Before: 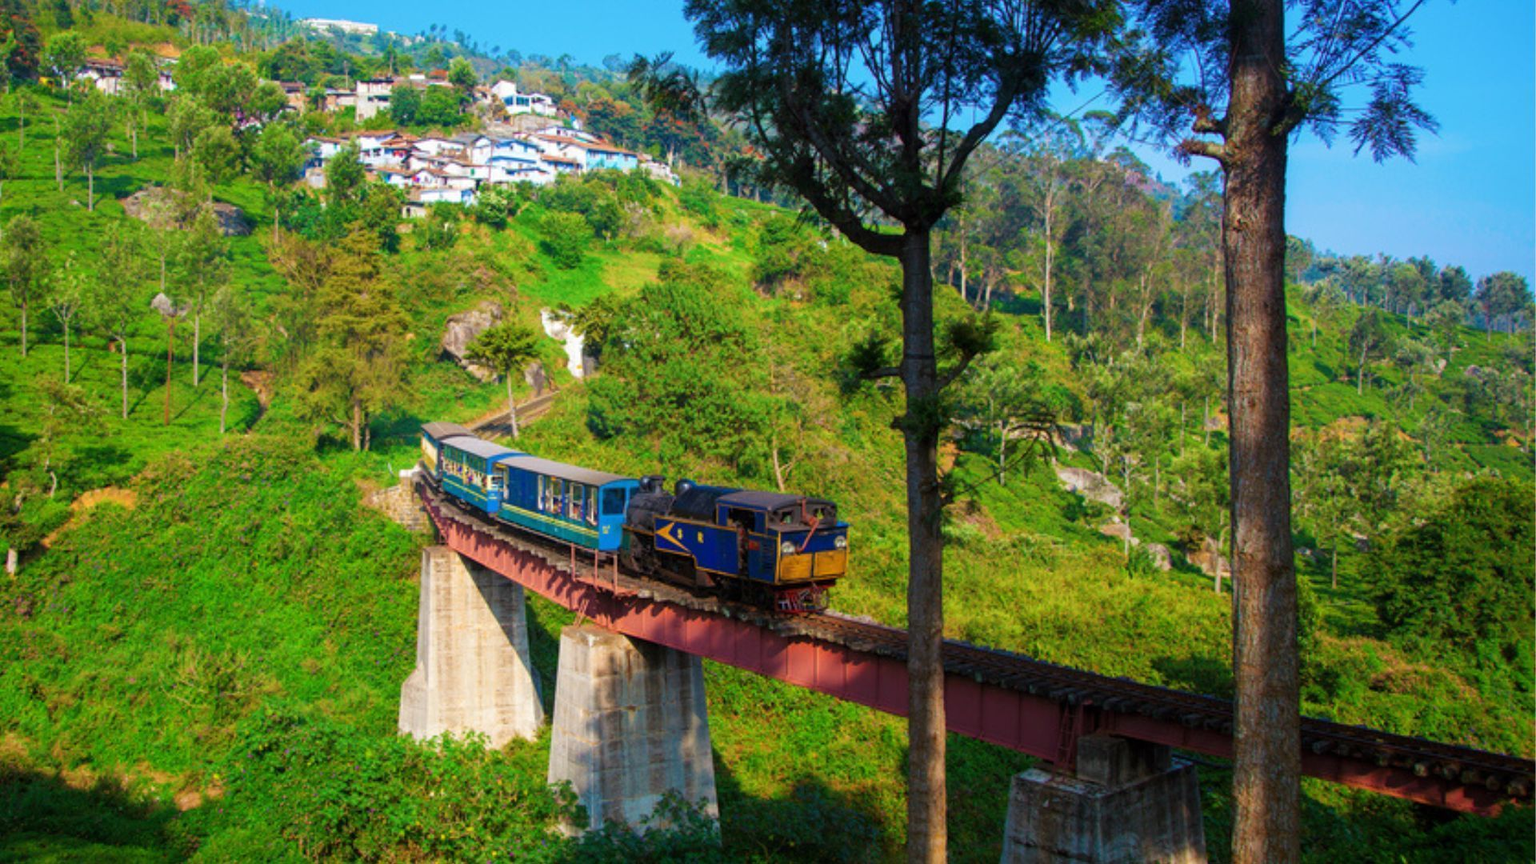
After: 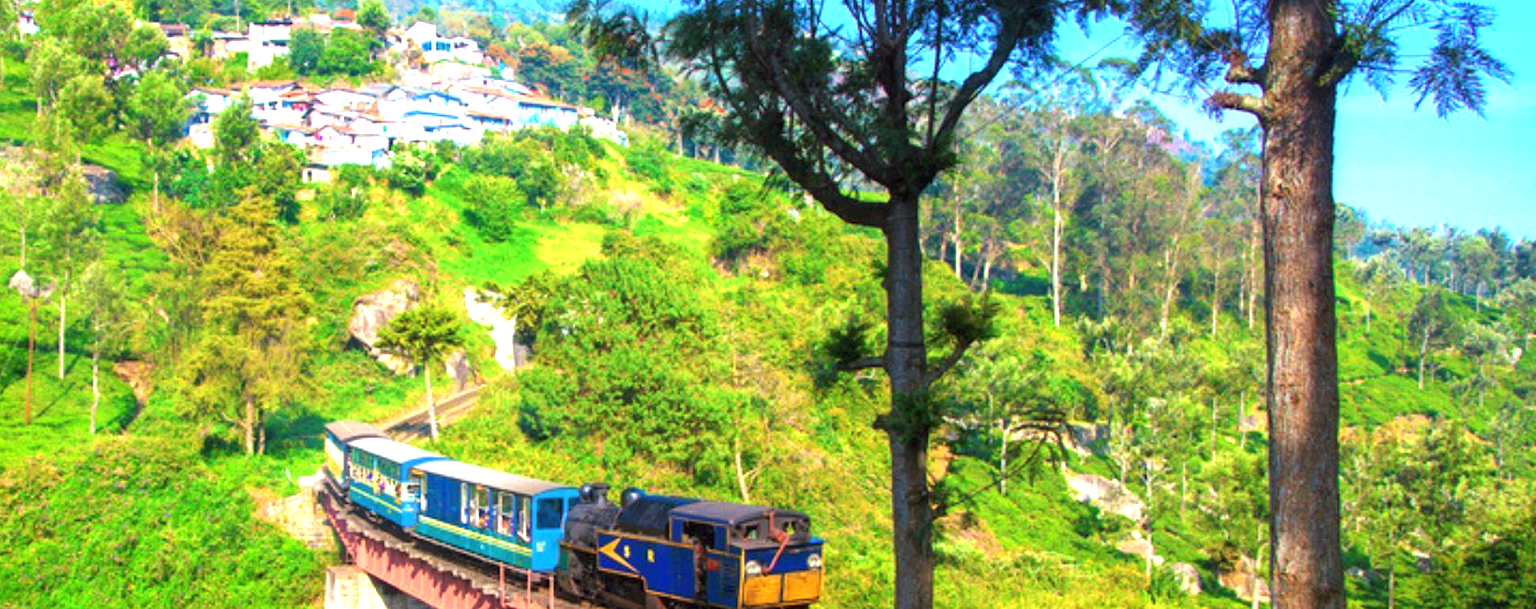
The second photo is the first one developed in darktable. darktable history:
crop and rotate: left 9.345%, top 7.22%, right 4.982%, bottom 32.331%
exposure: black level correction 0, exposure 1.2 EV, compensate highlight preservation false
